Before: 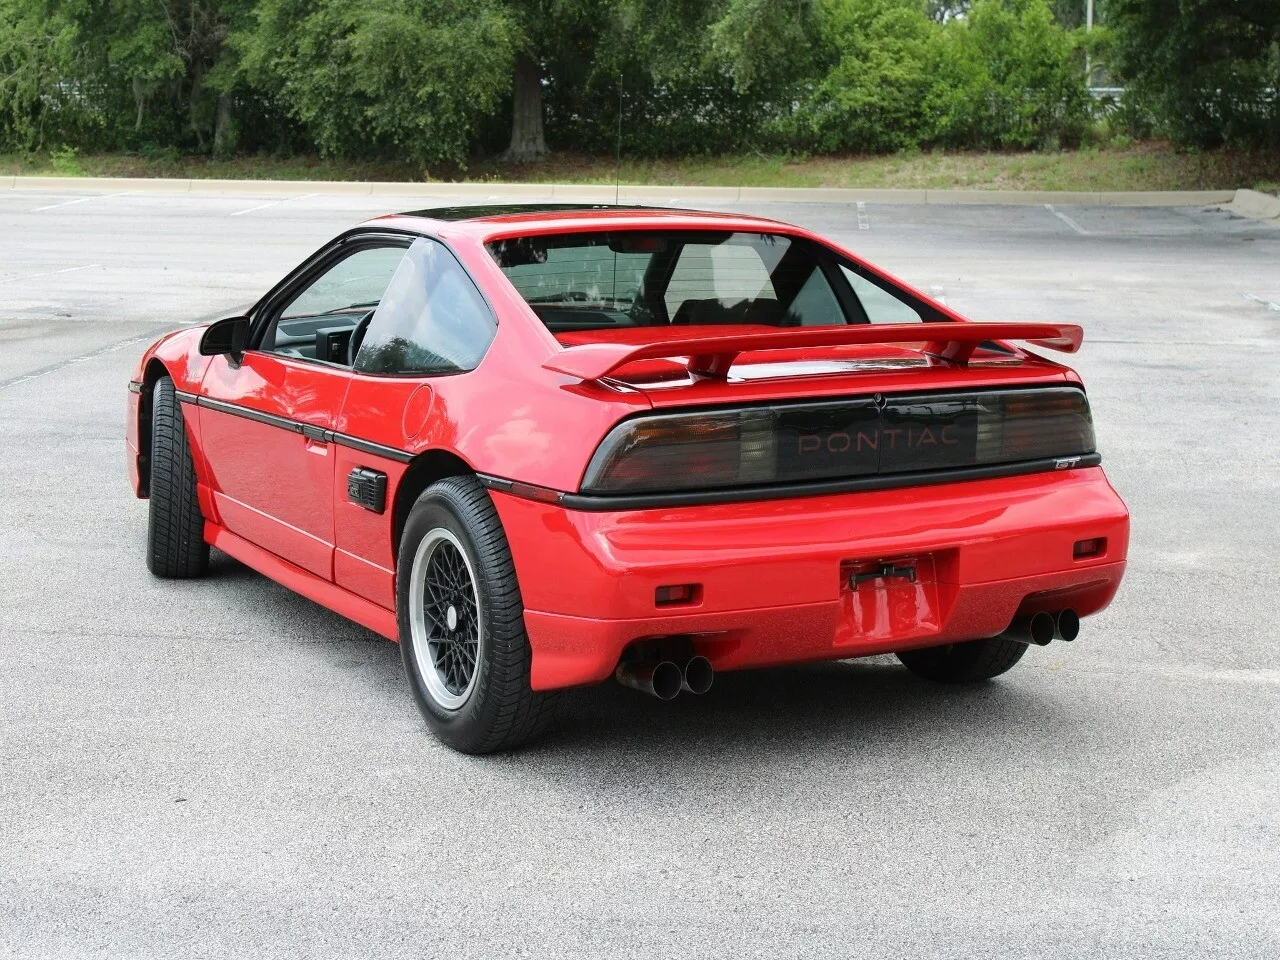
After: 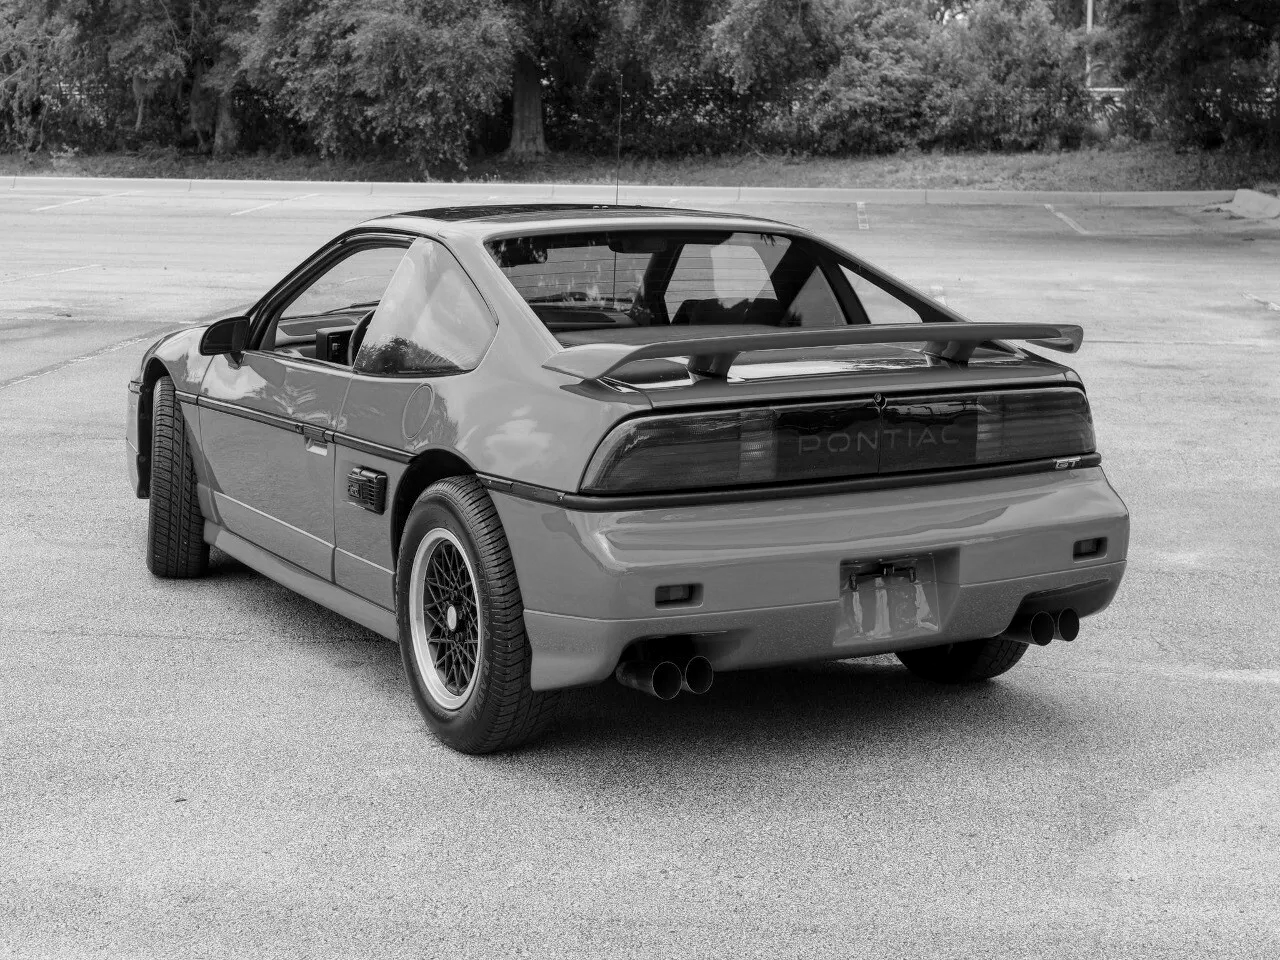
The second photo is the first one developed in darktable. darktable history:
color calibration: illuminant as shot in camera, x 0.363, y 0.385, temperature 4528.04 K
exposure: black level correction 0.002, exposure -0.1 EV, compensate highlight preservation false
local contrast: on, module defaults
monochrome: a -35.87, b 49.73, size 1.7
